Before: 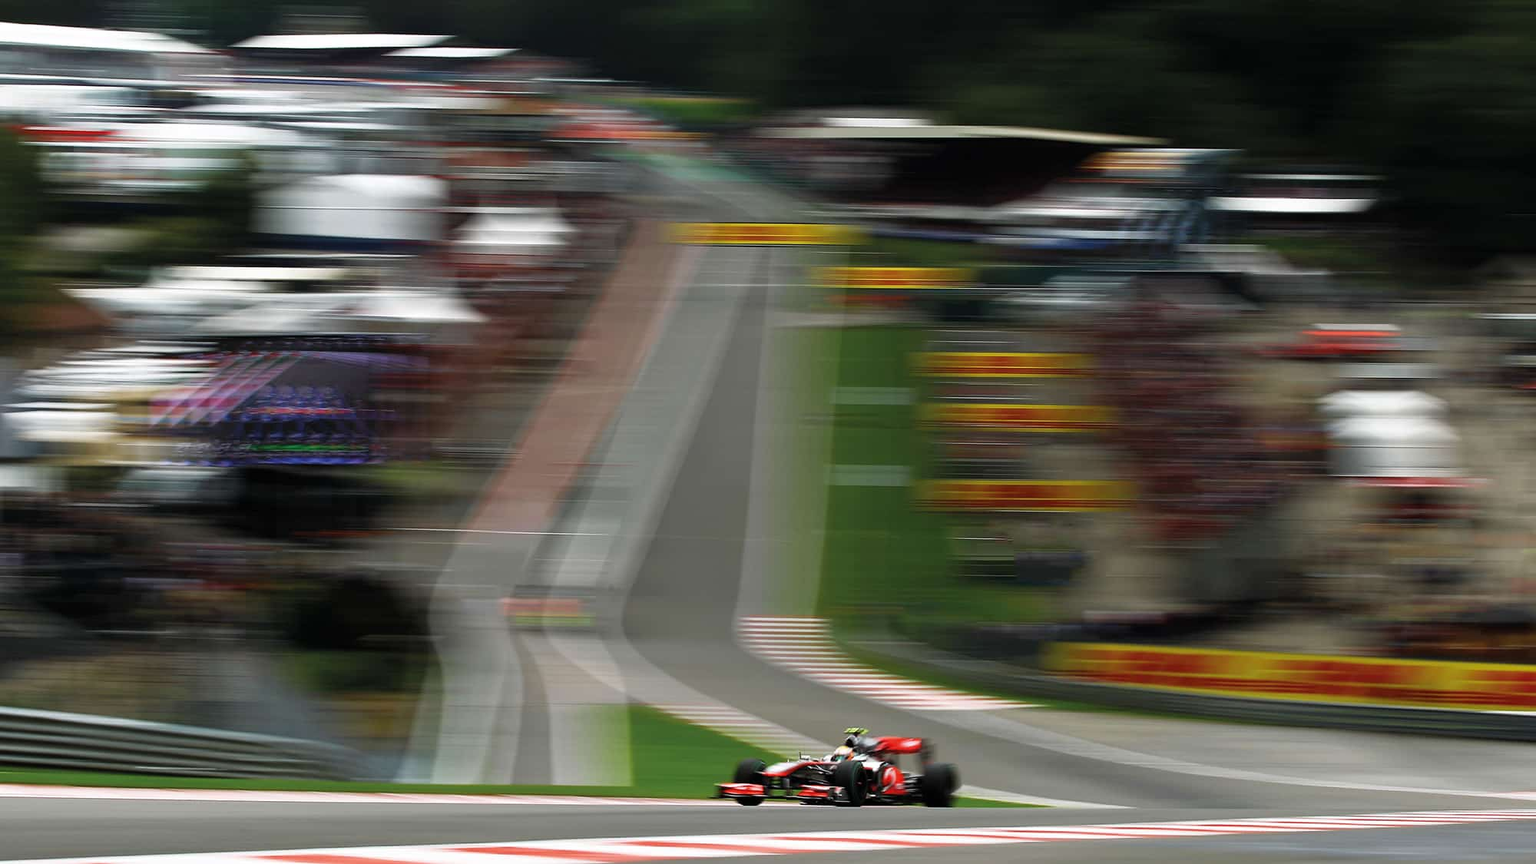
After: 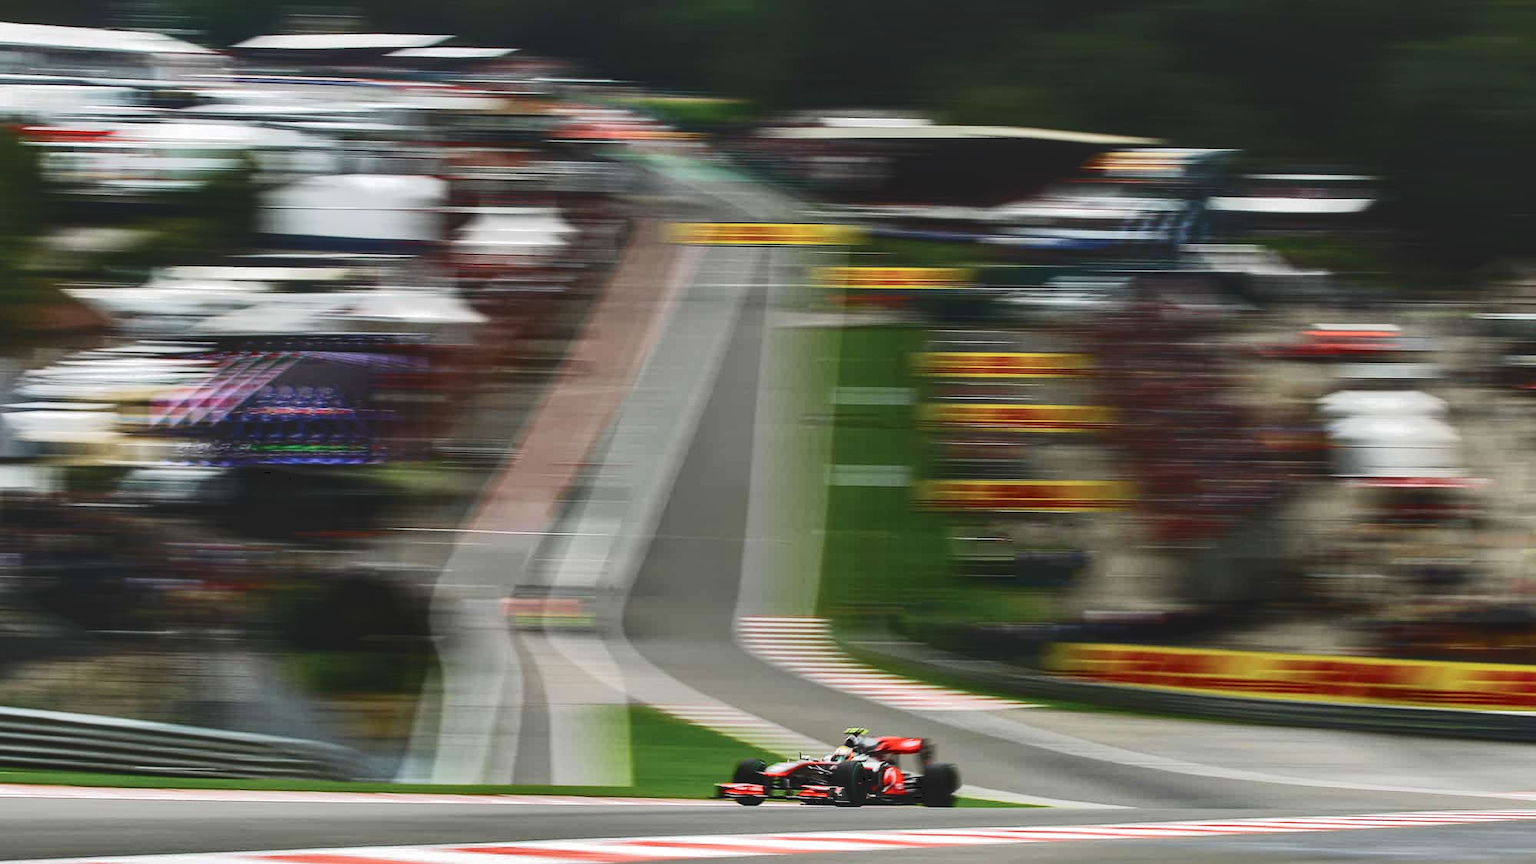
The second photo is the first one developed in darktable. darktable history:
tone curve: curves: ch0 [(0, 0) (0.003, 0.108) (0.011, 0.113) (0.025, 0.113) (0.044, 0.121) (0.069, 0.132) (0.1, 0.145) (0.136, 0.158) (0.177, 0.182) (0.224, 0.215) (0.277, 0.27) (0.335, 0.341) (0.399, 0.424) (0.468, 0.528) (0.543, 0.622) (0.623, 0.721) (0.709, 0.79) (0.801, 0.846) (0.898, 0.871) (1, 1)], color space Lab, independent channels, preserve colors none
local contrast: on, module defaults
shadows and highlights: shadows 43.47, white point adjustment -1.37, soften with gaussian
